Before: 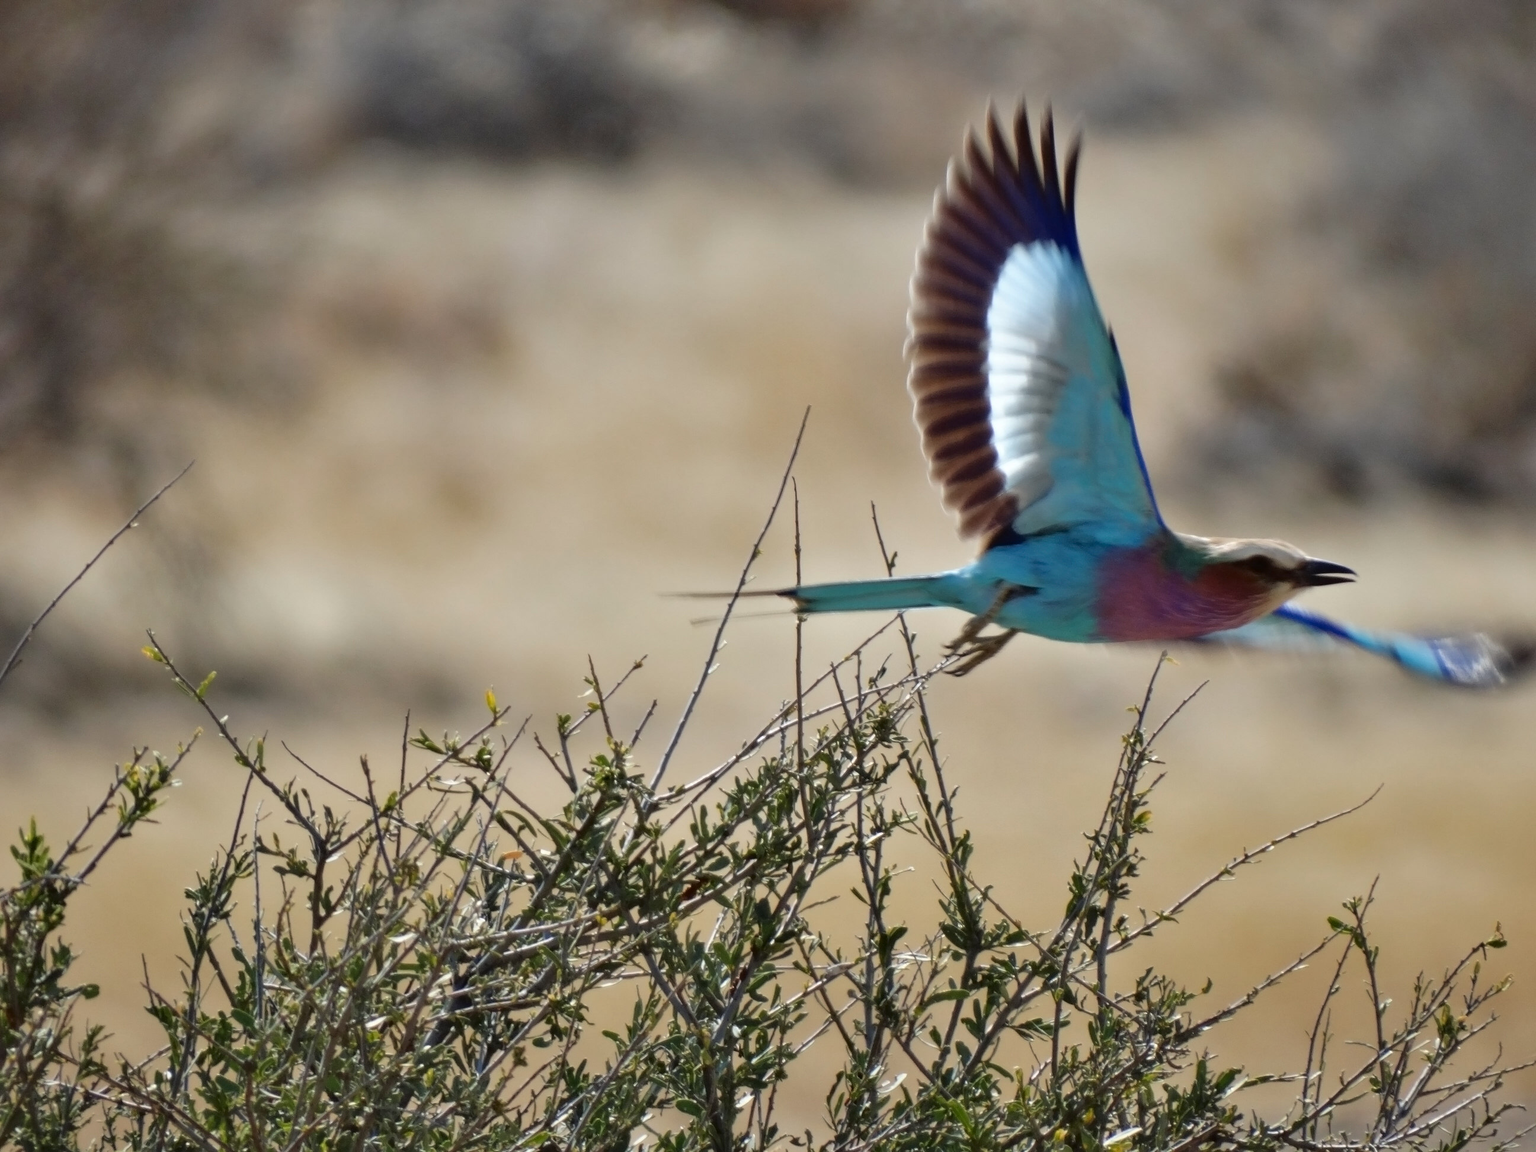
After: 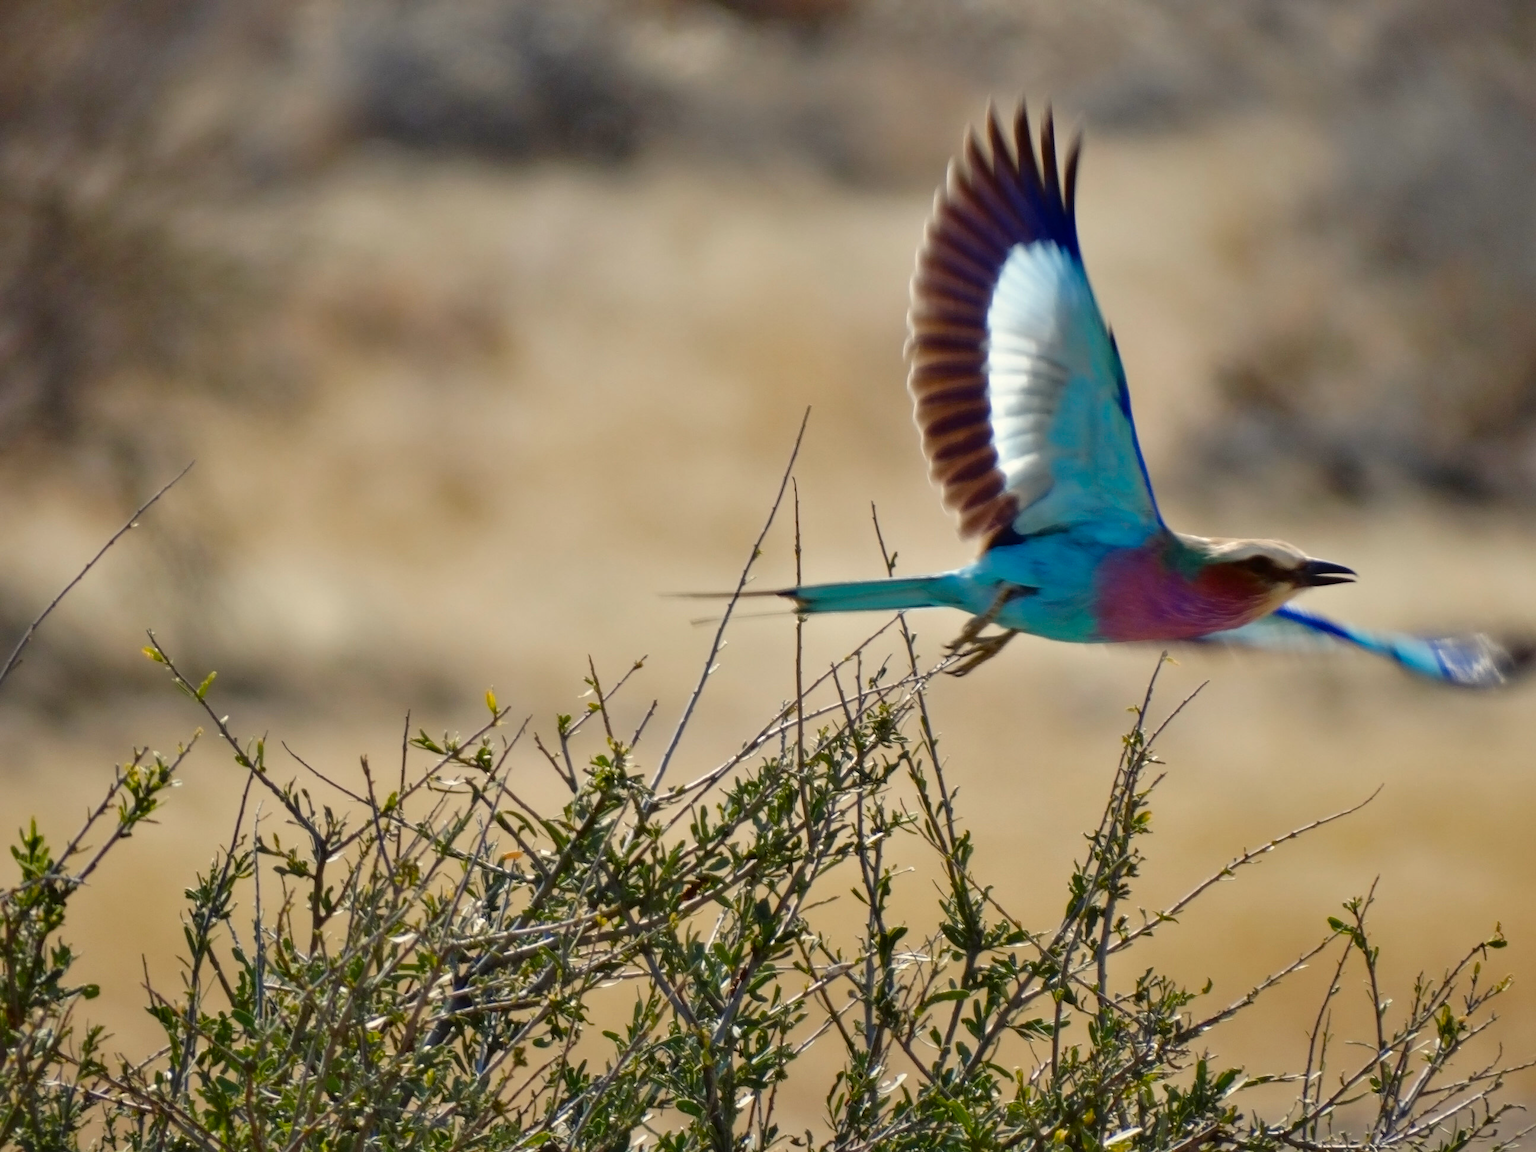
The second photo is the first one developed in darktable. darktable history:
color balance rgb: highlights gain › chroma 3.093%, highlights gain › hue 77.13°, perceptual saturation grading › global saturation 20%, perceptual saturation grading › highlights -25.198%, perceptual saturation grading › shadows 25.449%, global vibrance 20%
